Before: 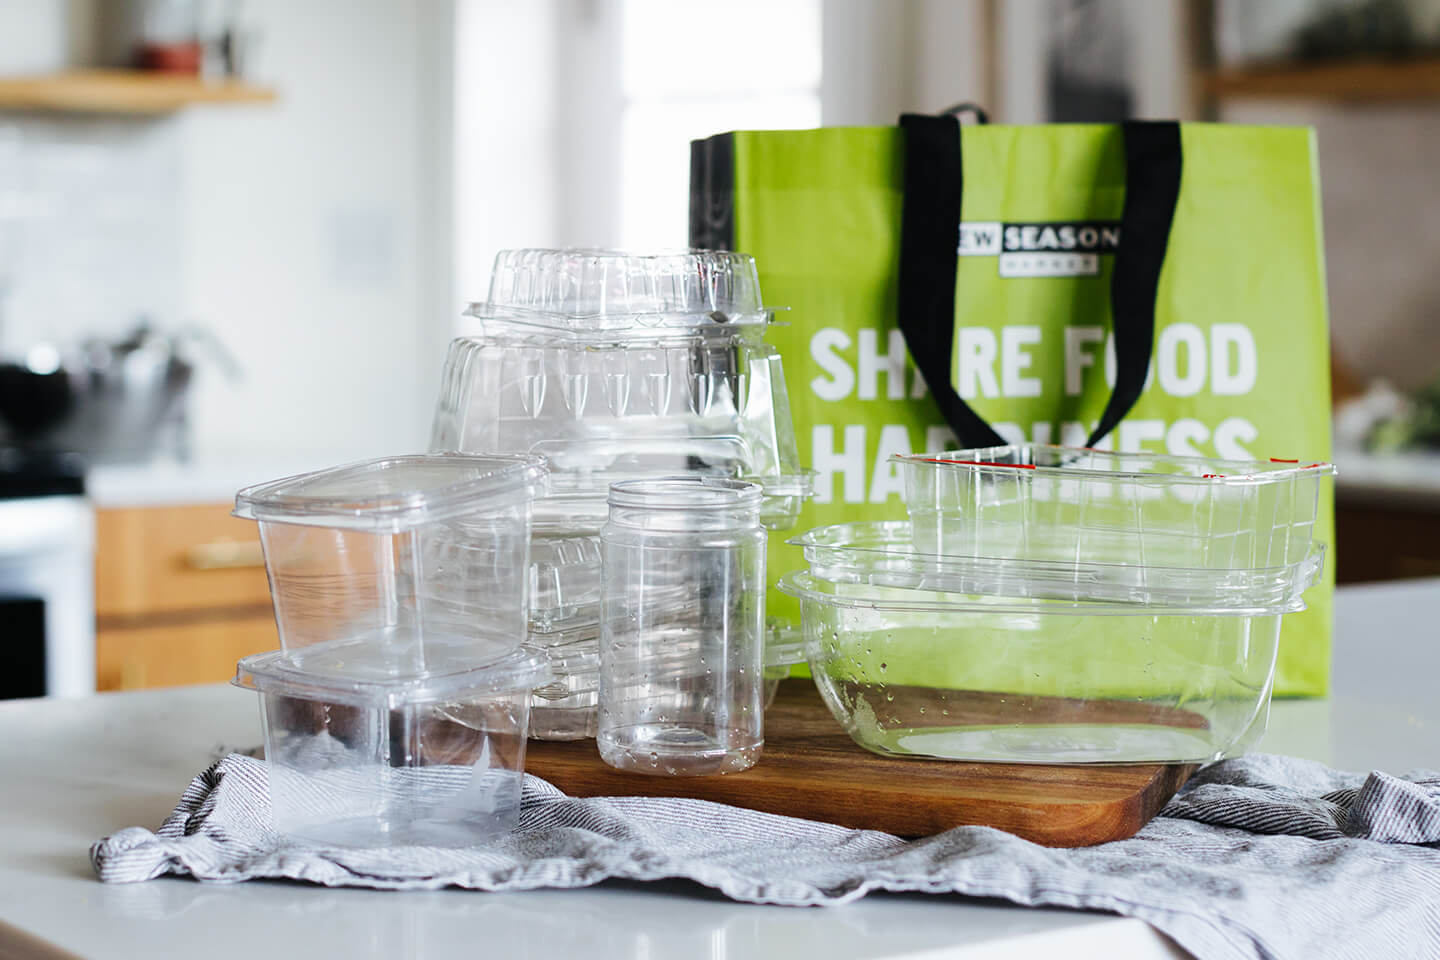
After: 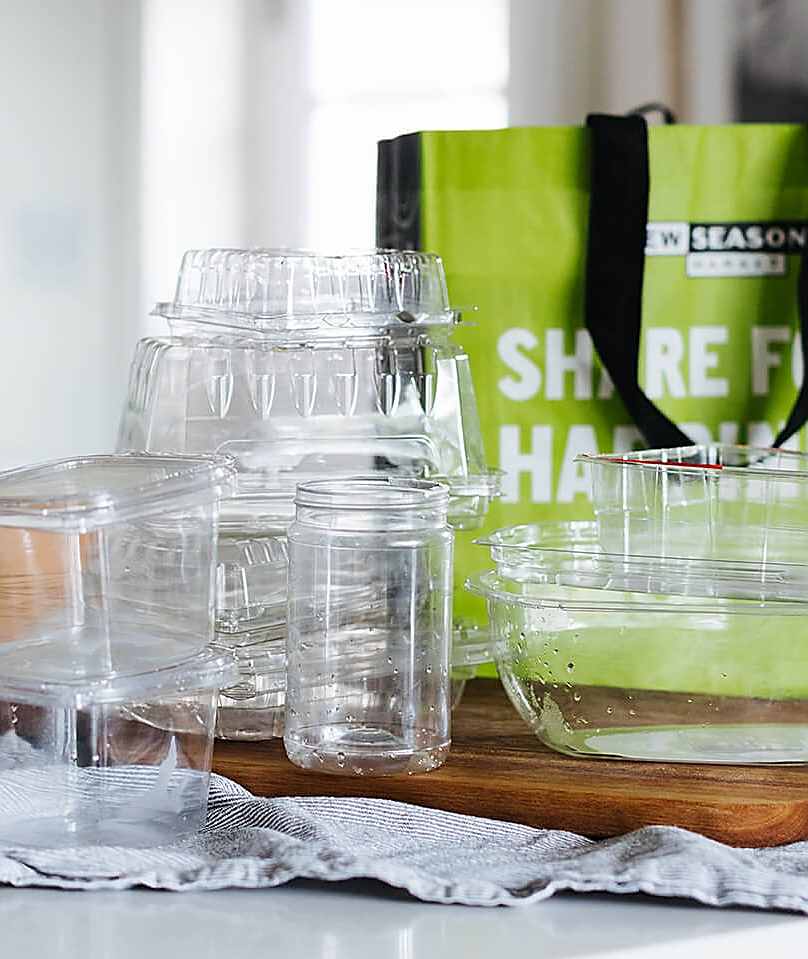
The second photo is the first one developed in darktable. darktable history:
sharpen: radius 1.354, amount 1.244, threshold 0.686
crop: left 21.765%, right 22.098%, bottom 0.007%
